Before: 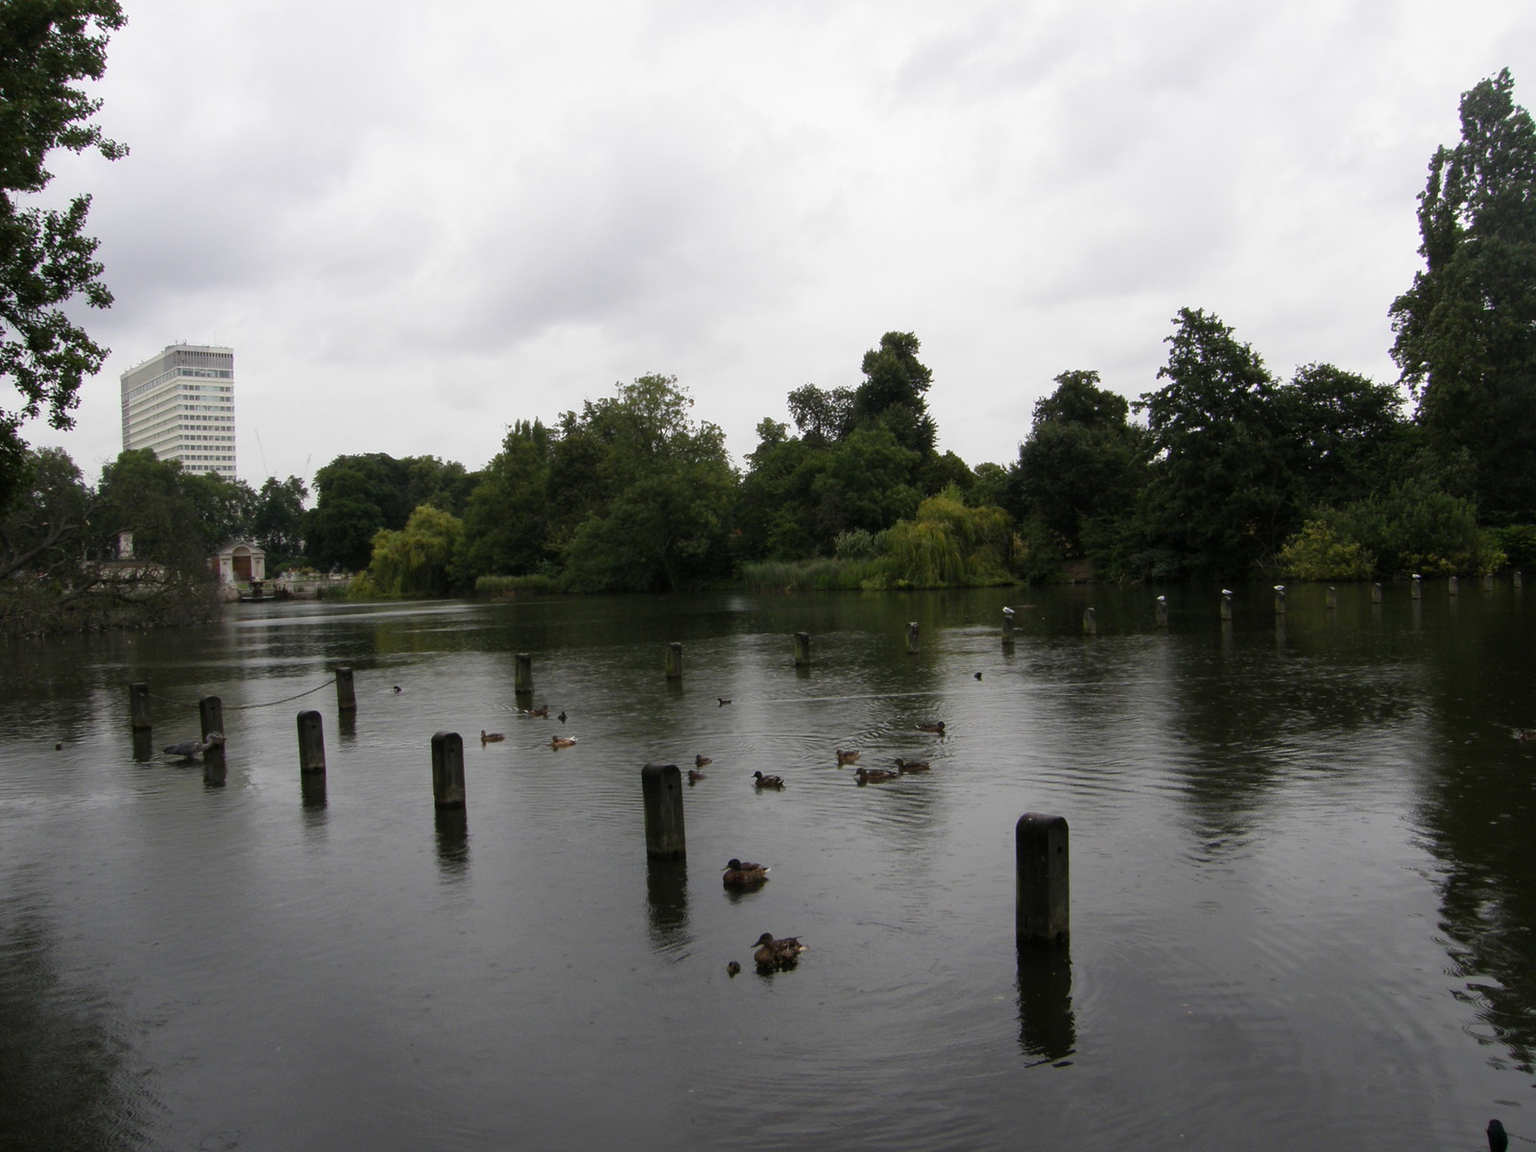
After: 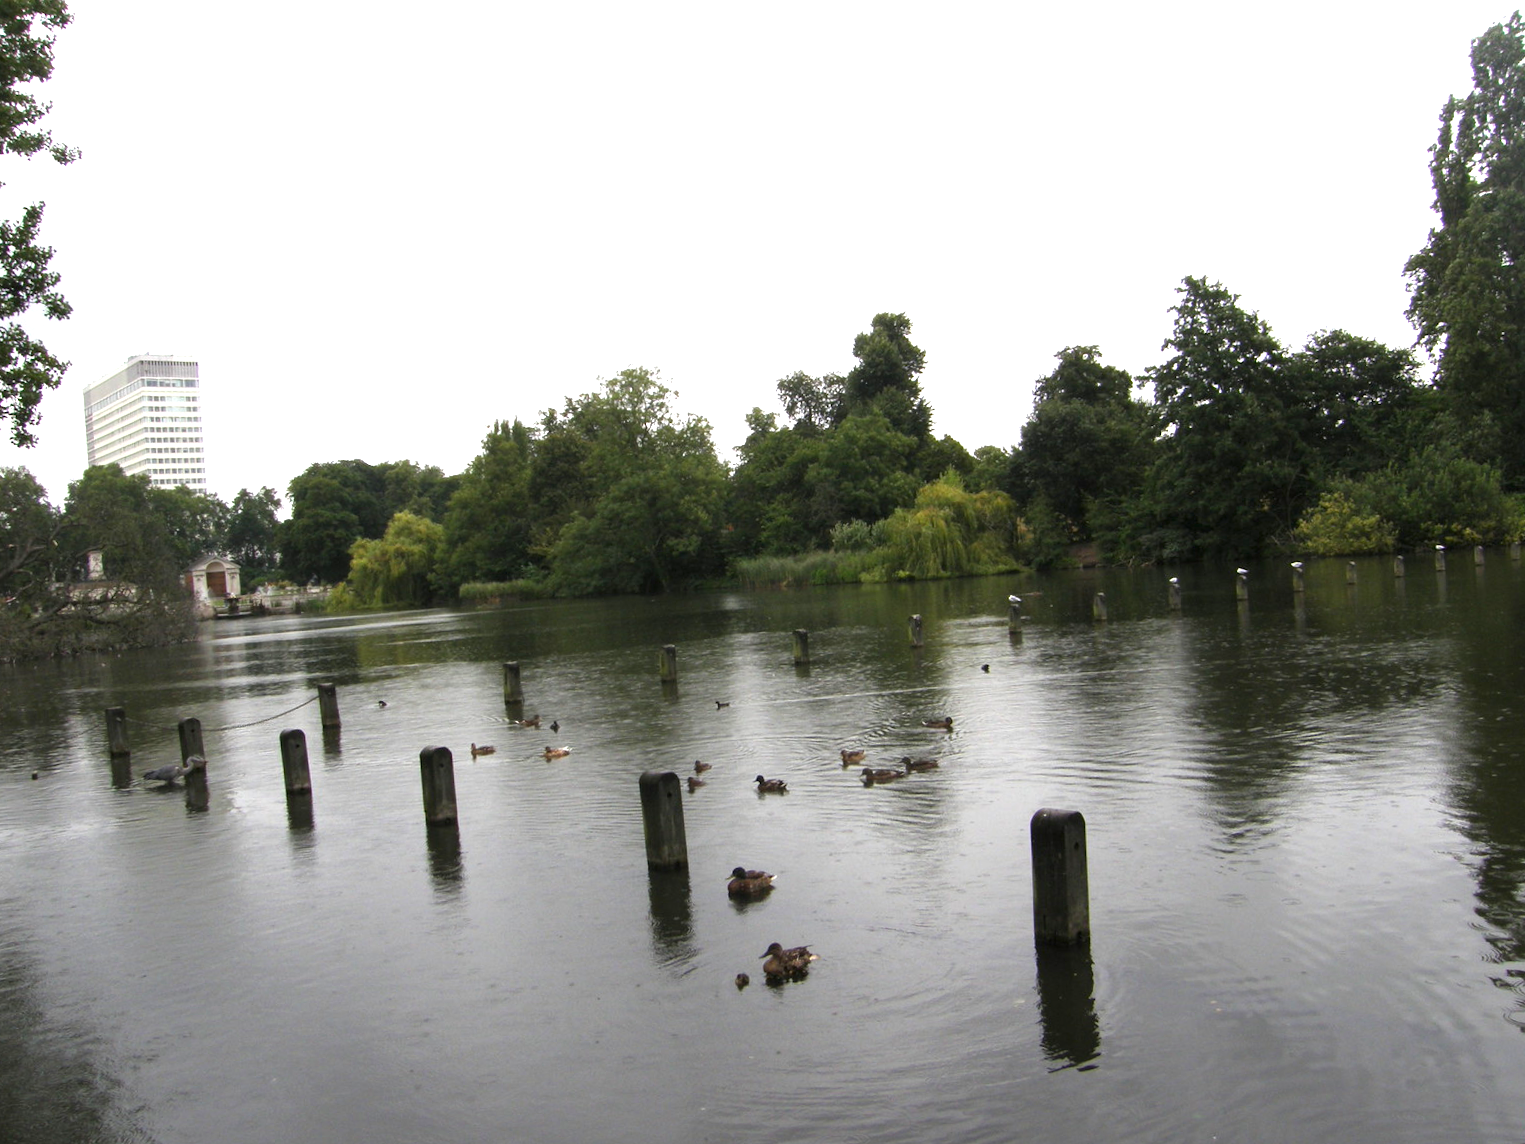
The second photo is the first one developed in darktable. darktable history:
rotate and perspective: rotation -2.12°, lens shift (vertical) 0.009, lens shift (horizontal) -0.008, automatic cropping original format, crop left 0.036, crop right 0.964, crop top 0.05, crop bottom 0.959
exposure: black level correction 0, exposure 1.2 EV, compensate exposure bias true, compensate highlight preservation false
